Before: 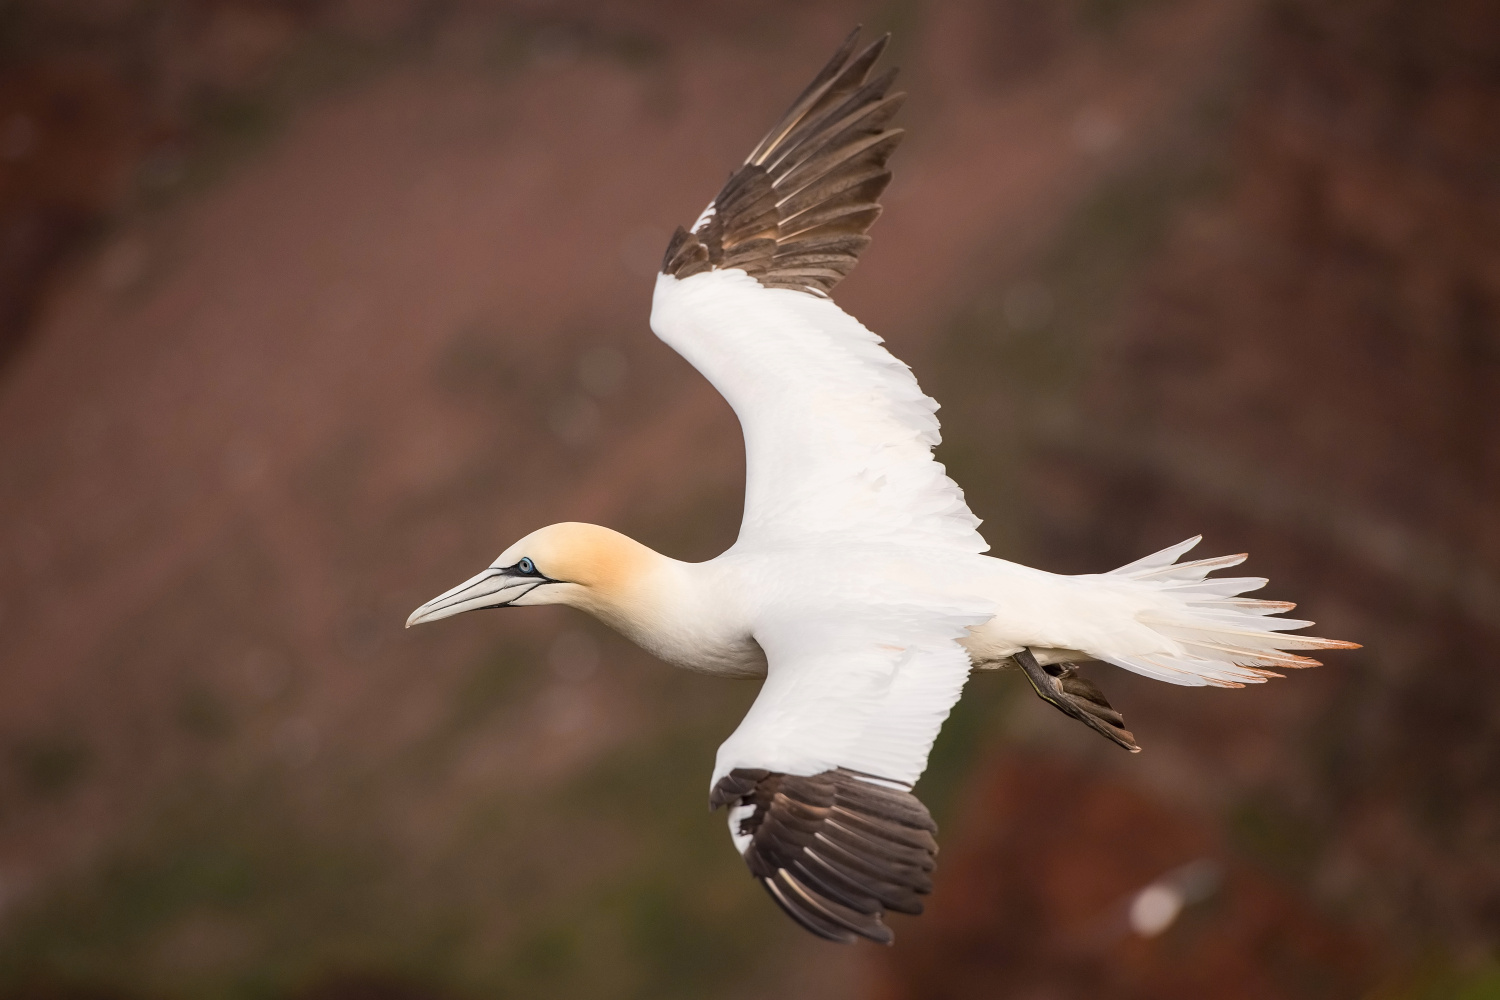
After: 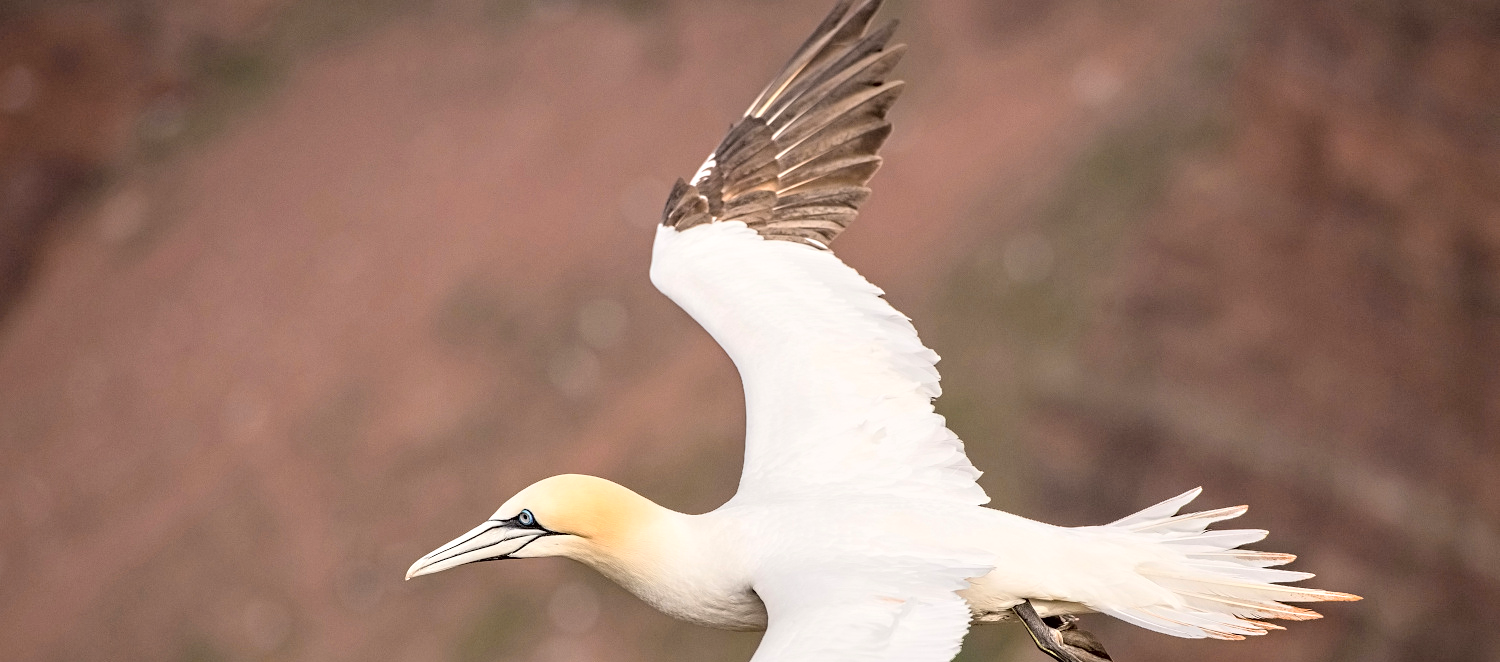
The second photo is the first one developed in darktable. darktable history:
tone equalizer: smoothing diameter 24.85%, edges refinement/feathering 13.26, preserve details guided filter
contrast brightness saturation: contrast 0.097, brightness 0.32, saturation 0.146
contrast equalizer: y [[0.5, 0.542, 0.583, 0.625, 0.667, 0.708], [0.5 ×6], [0.5 ×6], [0 ×6], [0 ×6]]
crop and rotate: top 4.834%, bottom 28.914%
